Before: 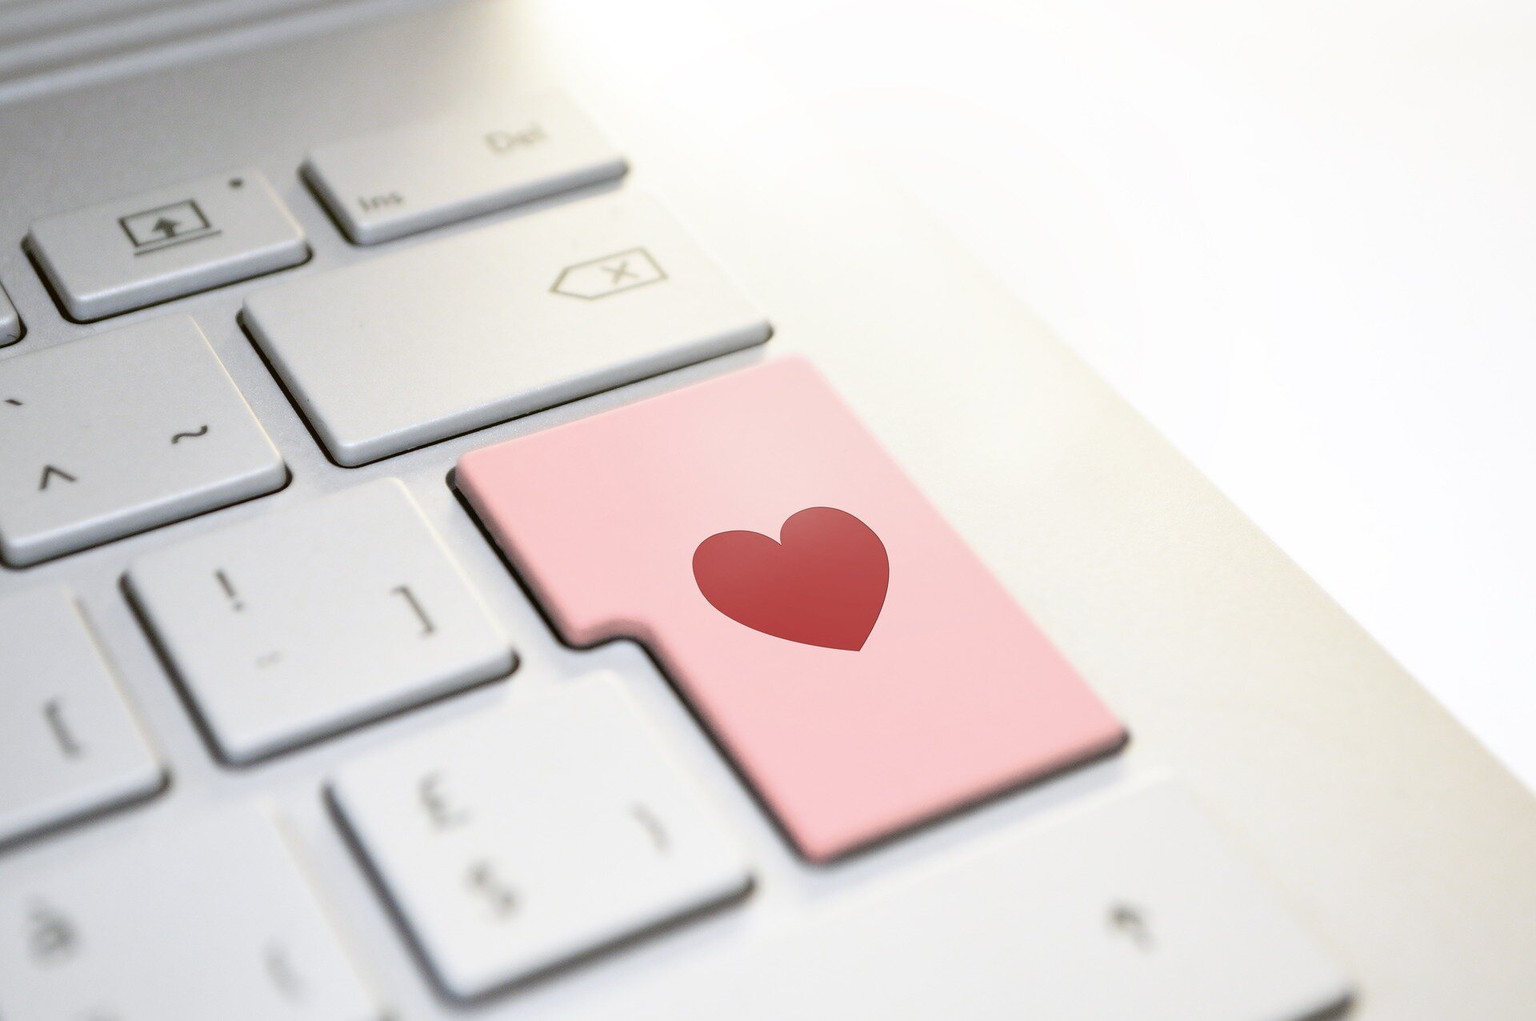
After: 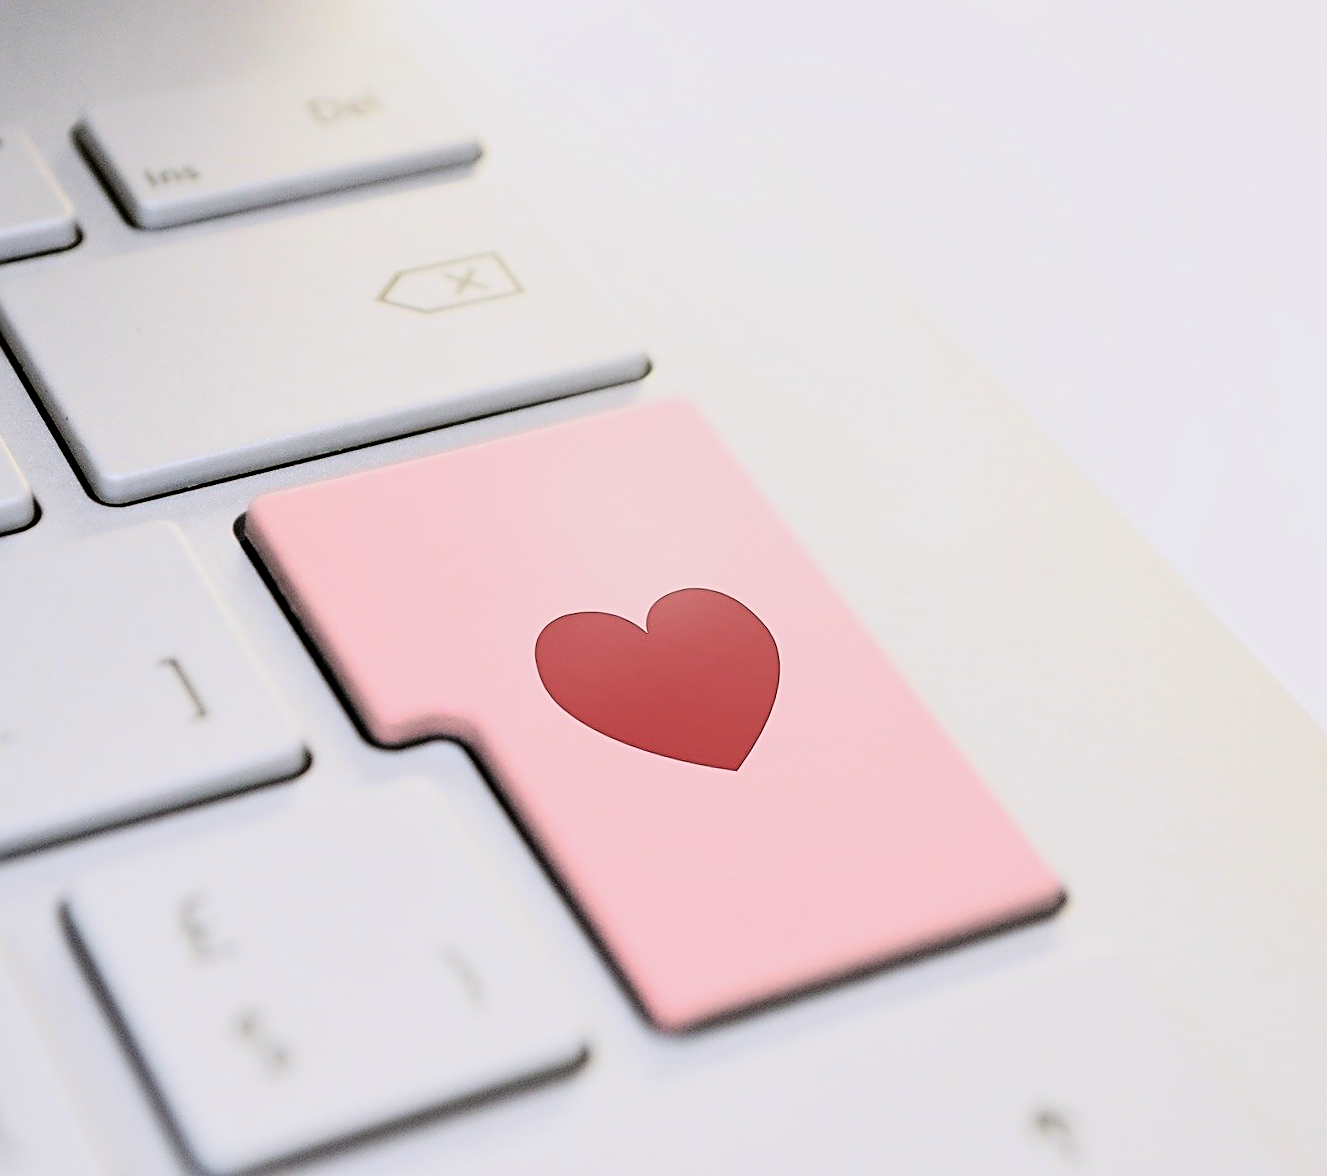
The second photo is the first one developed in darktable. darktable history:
filmic rgb: hardness 4.17, contrast 1.364, color science v6 (2022)
sharpen: radius 2.531, amount 0.628
white balance: red 1.009, blue 1.027
crop and rotate: angle -3.27°, left 14.277%, top 0.028%, right 10.766%, bottom 0.028%
